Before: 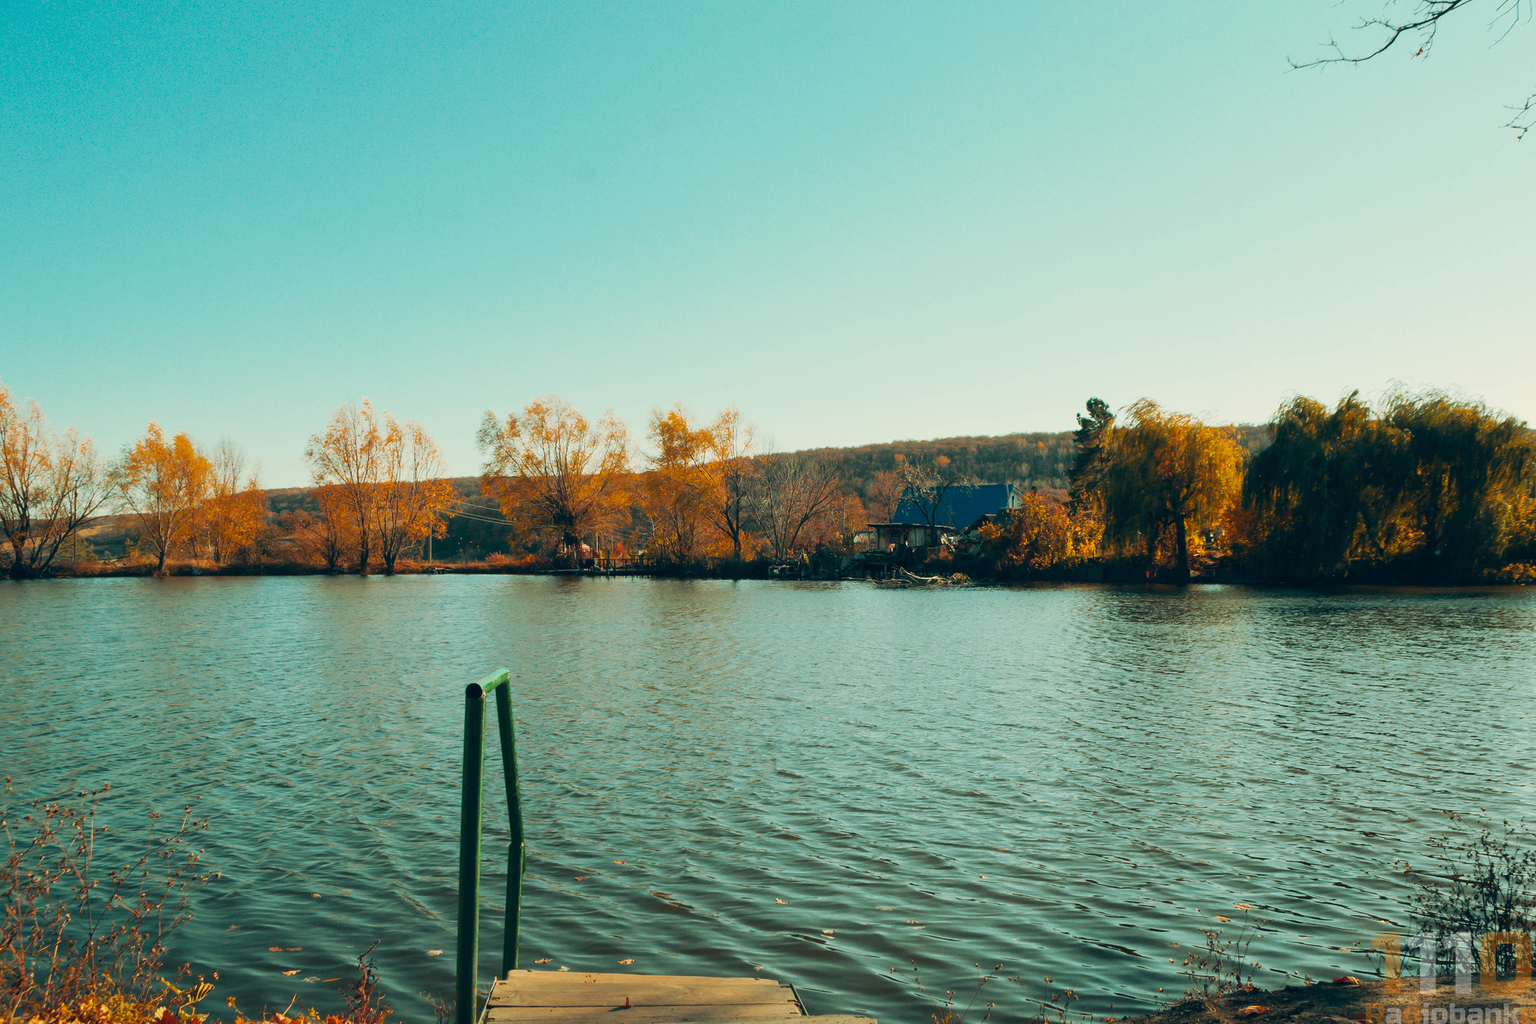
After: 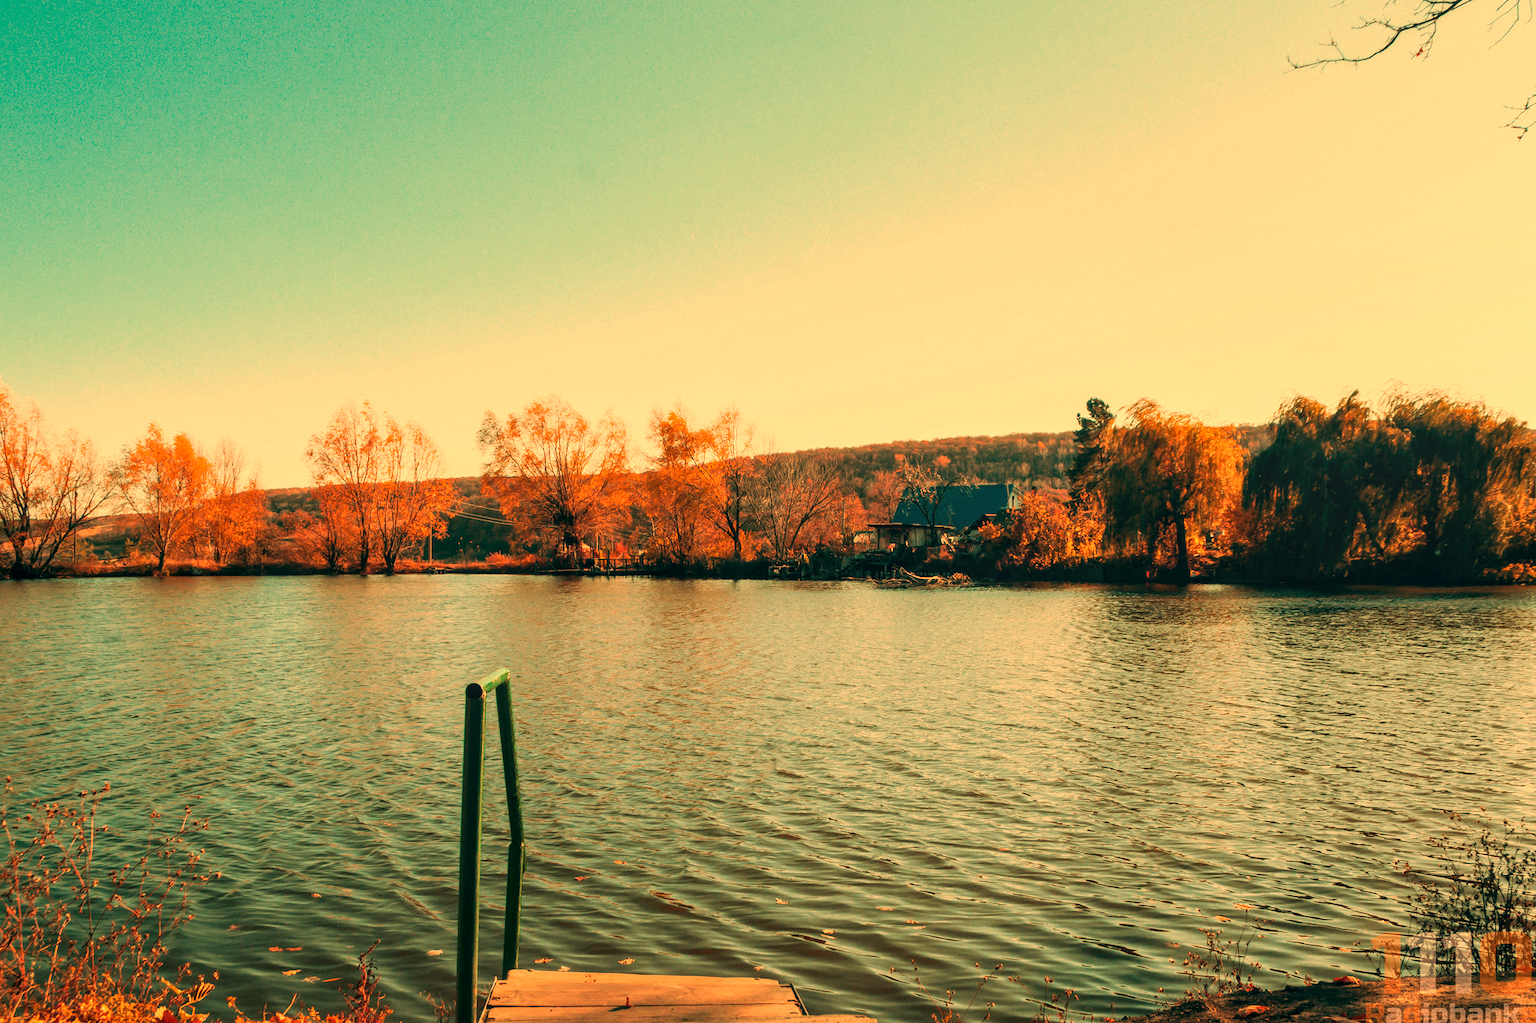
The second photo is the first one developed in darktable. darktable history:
local contrast: on, module defaults
white balance: red 1.467, blue 0.684
